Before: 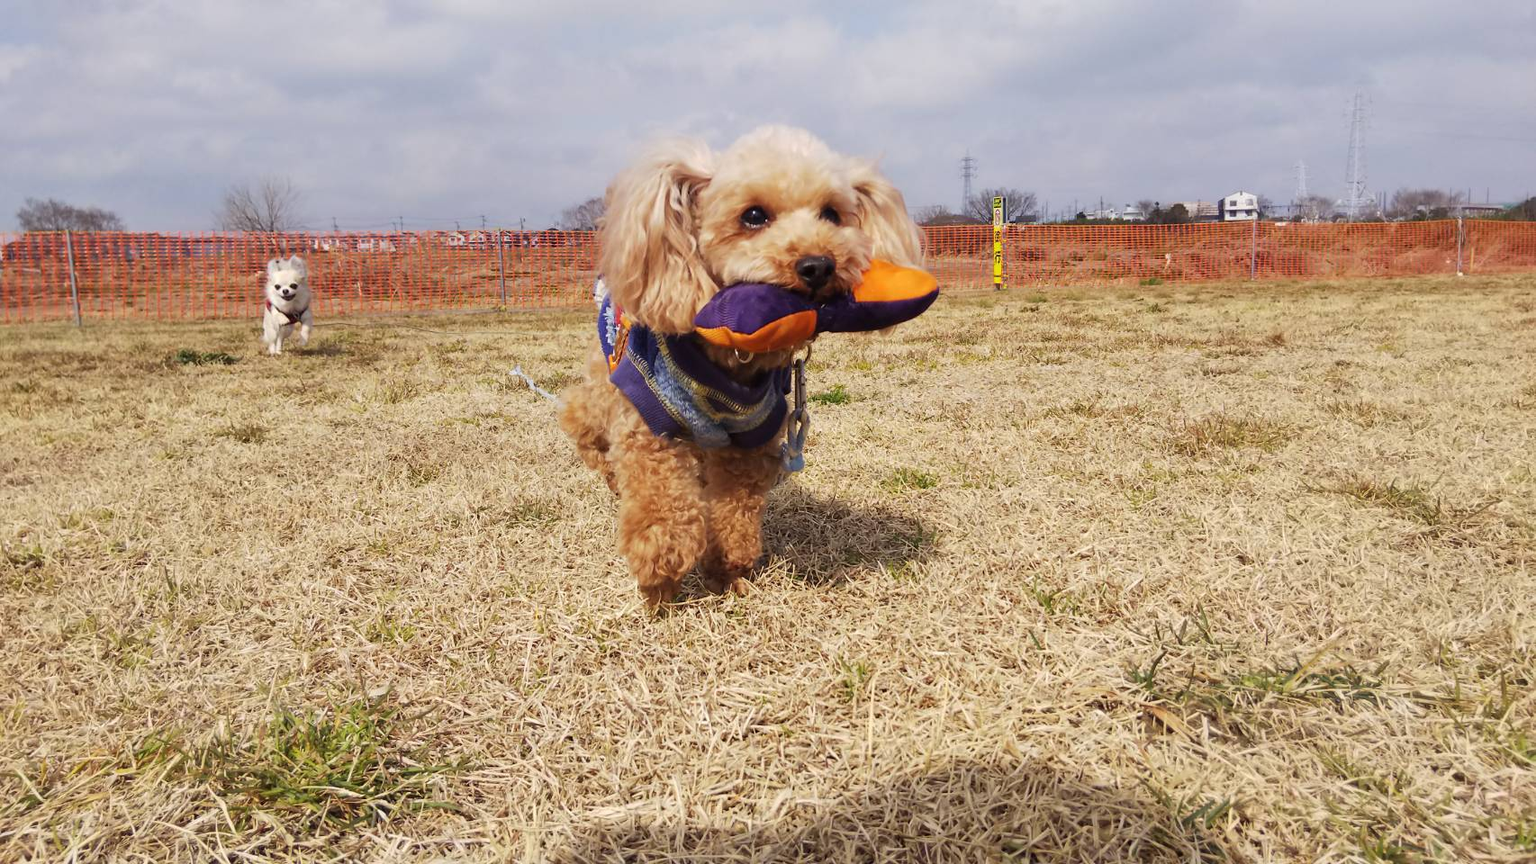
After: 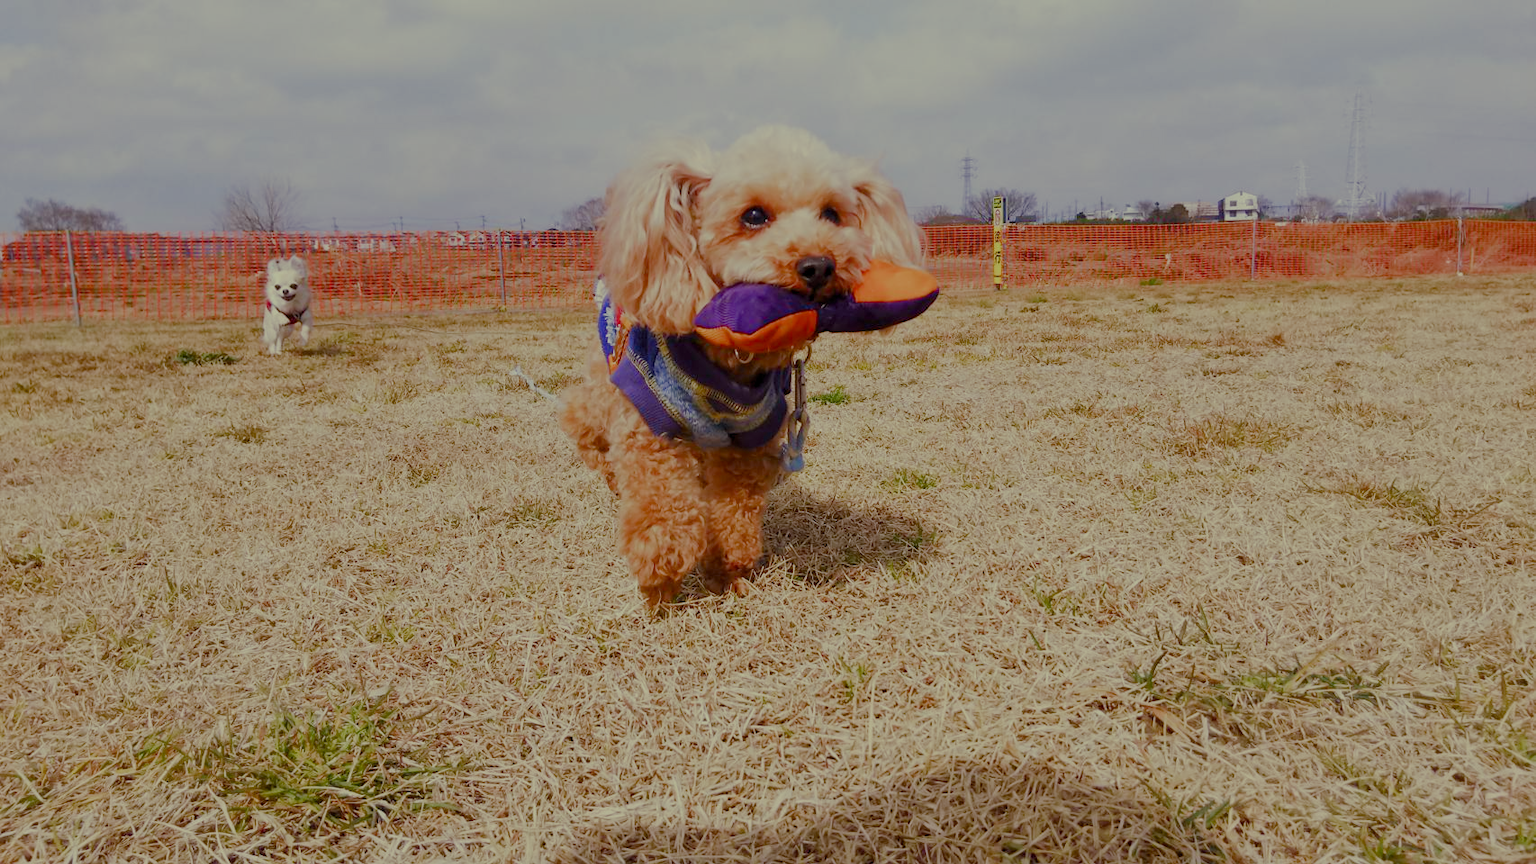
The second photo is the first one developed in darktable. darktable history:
color balance rgb: shadows lift › chroma 1%, shadows lift › hue 113°, highlights gain › chroma 0.2%, highlights gain › hue 333°, perceptual saturation grading › global saturation 20%, perceptual saturation grading › highlights -50%, perceptual saturation grading › shadows 25%, contrast -30%
filmic rgb: black relative exposure -7.65 EV, white relative exposure 4.56 EV, hardness 3.61
color zones: curves: ch0 [(0.25, 0.5) (0.463, 0.627) (0.484, 0.637) (0.75, 0.5)]
levels: levels [0.018, 0.493, 1]
split-toning: shadows › hue 290.82°, shadows › saturation 0.34, highlights › saturation 0.38, balance 0, compress 50%
contrast brightness saturation: brightness -0.09
white balance: emerald 1
